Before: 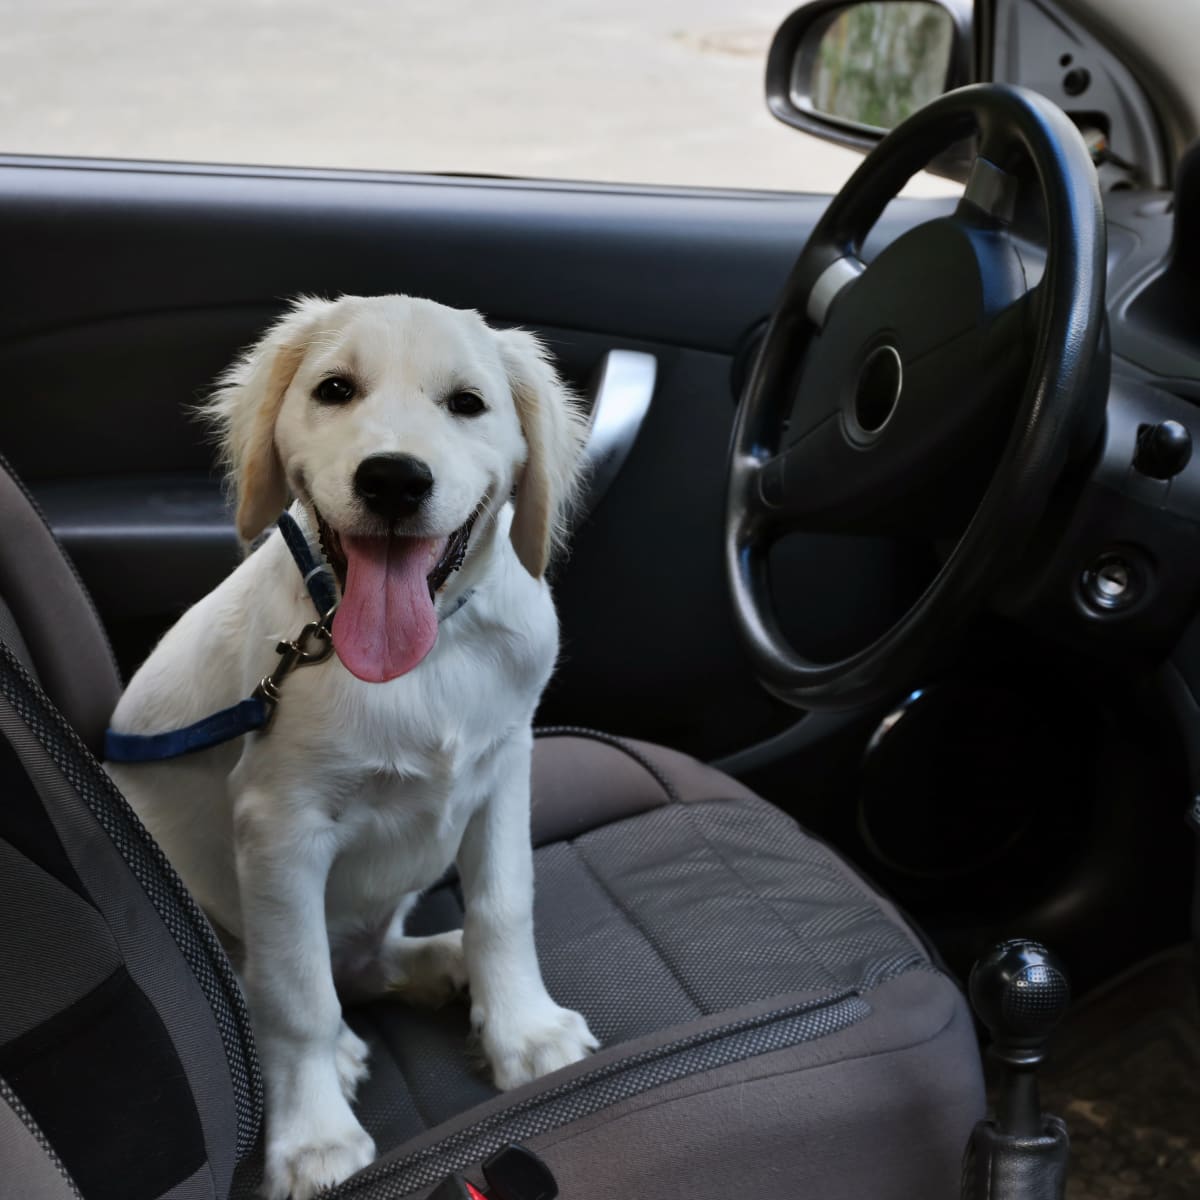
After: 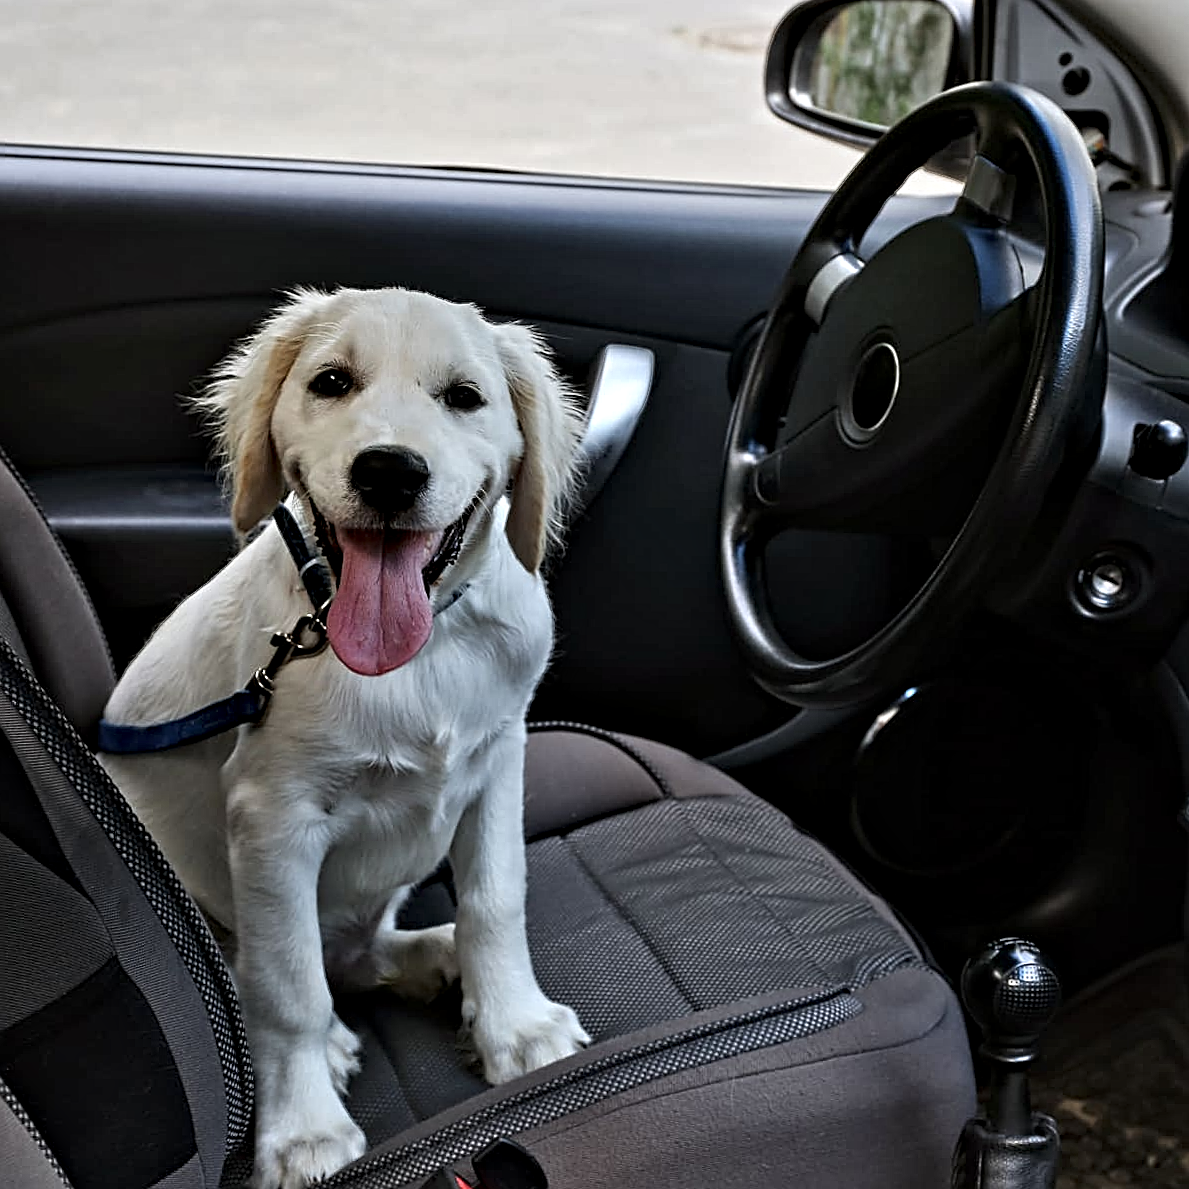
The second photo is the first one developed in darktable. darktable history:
sharpen: on, module defaults
crop and rotate: angle -0.5°
contrast equalizer: octaves 7, y [[0.5, 0.542, 0.583, 0.625, 0.667, 0.708], [0.5 ×6], [0.5 ×6], [0 ×6], [0 ×6]]
